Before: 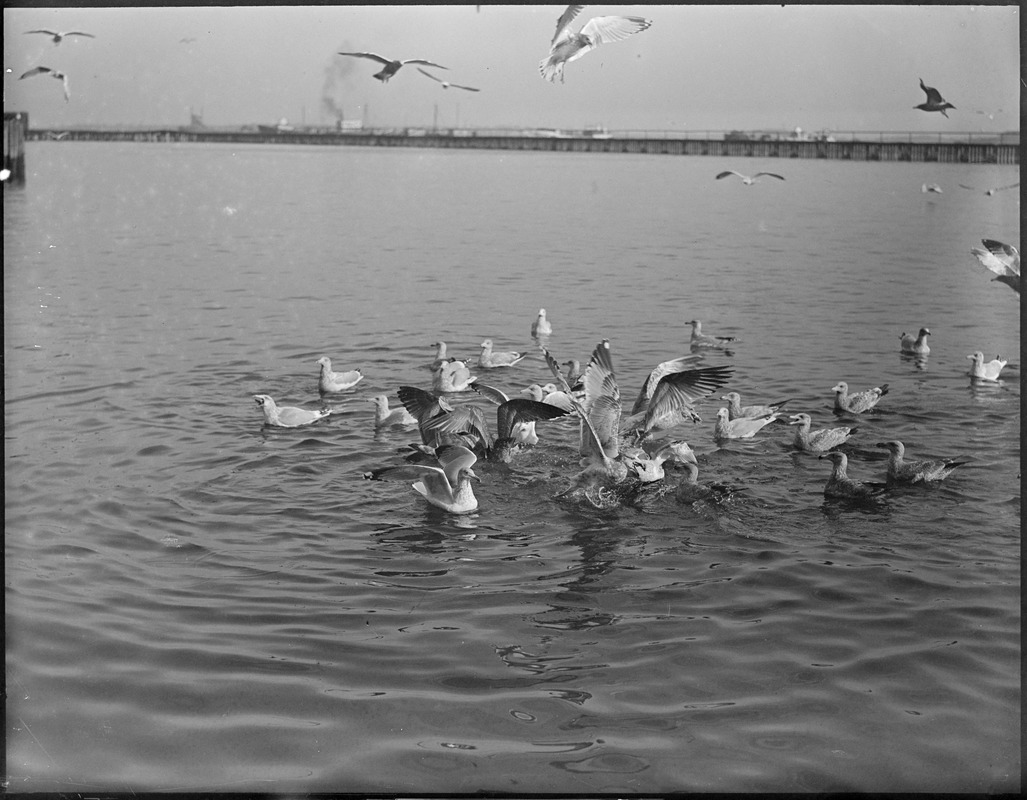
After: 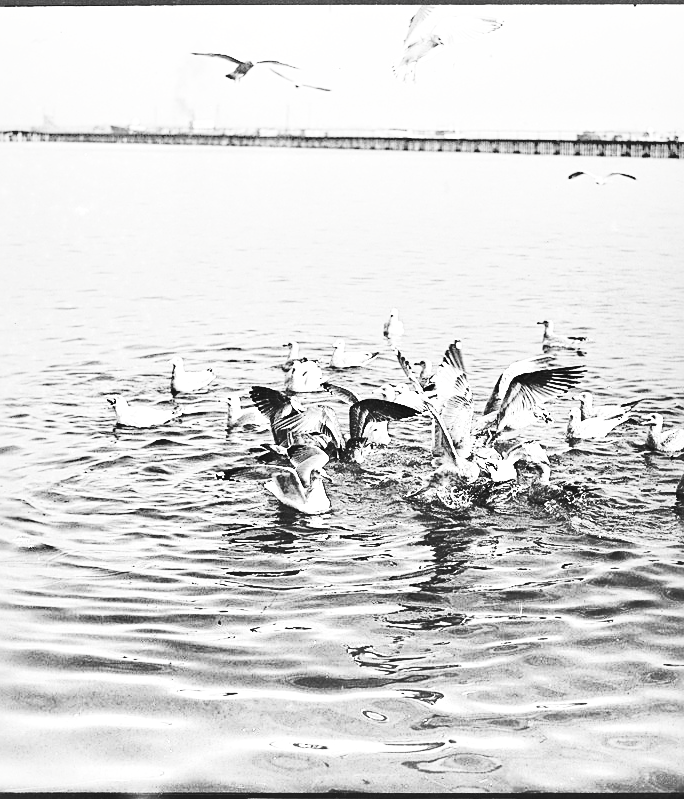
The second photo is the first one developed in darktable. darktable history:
crop and rotate: left 14.47%, right 18.891%
color correction: highlights b* 0.061, saturation 0.985
contrast brightness saturation: contrast 0.567, brightness 0.571, saturation -0.343
sharpen: amount 0.5
local contrast: mode bilateral grid, contrast 20, coarseness 49, detail 171%, midtone range 0.2
shadows and highlights: low approximation 0.01, soften with gaussian
base curve: curves: ch0 [(0, 0.007) (0.028, 0.063) (0.121, 0.311) (0.46, 0.743) (0.859, 0.957) (1, 1)], preserve colors none
